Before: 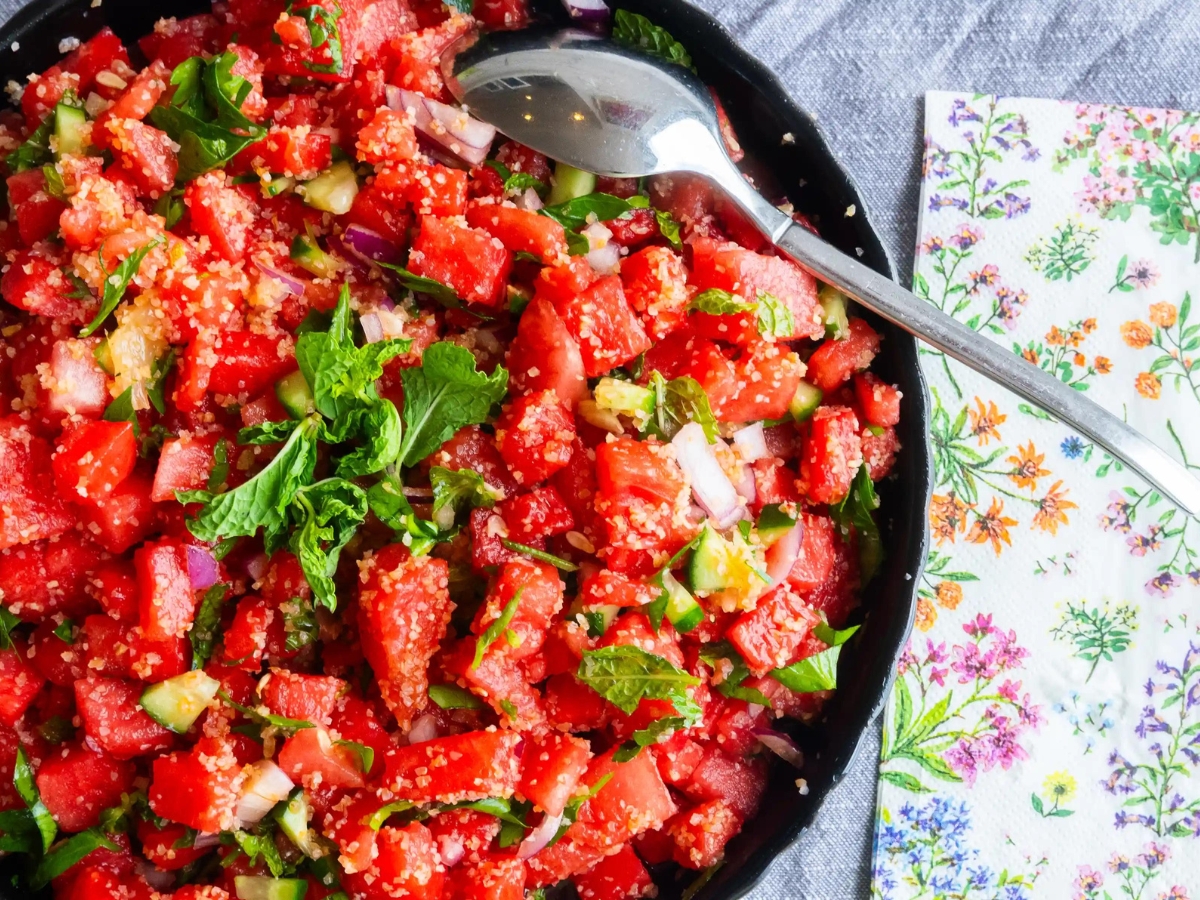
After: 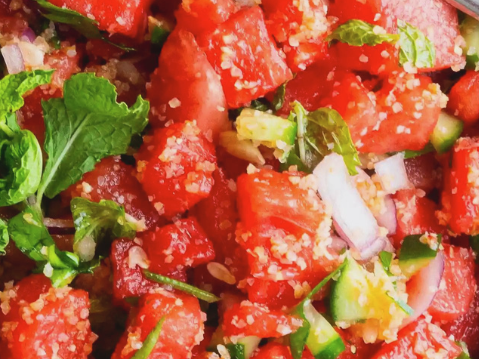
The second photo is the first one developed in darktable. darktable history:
crop: left 30%, top 30%, right 30%, bottom 30%
contrast brightness saturation: contrast -0.1, saturation -0.1
